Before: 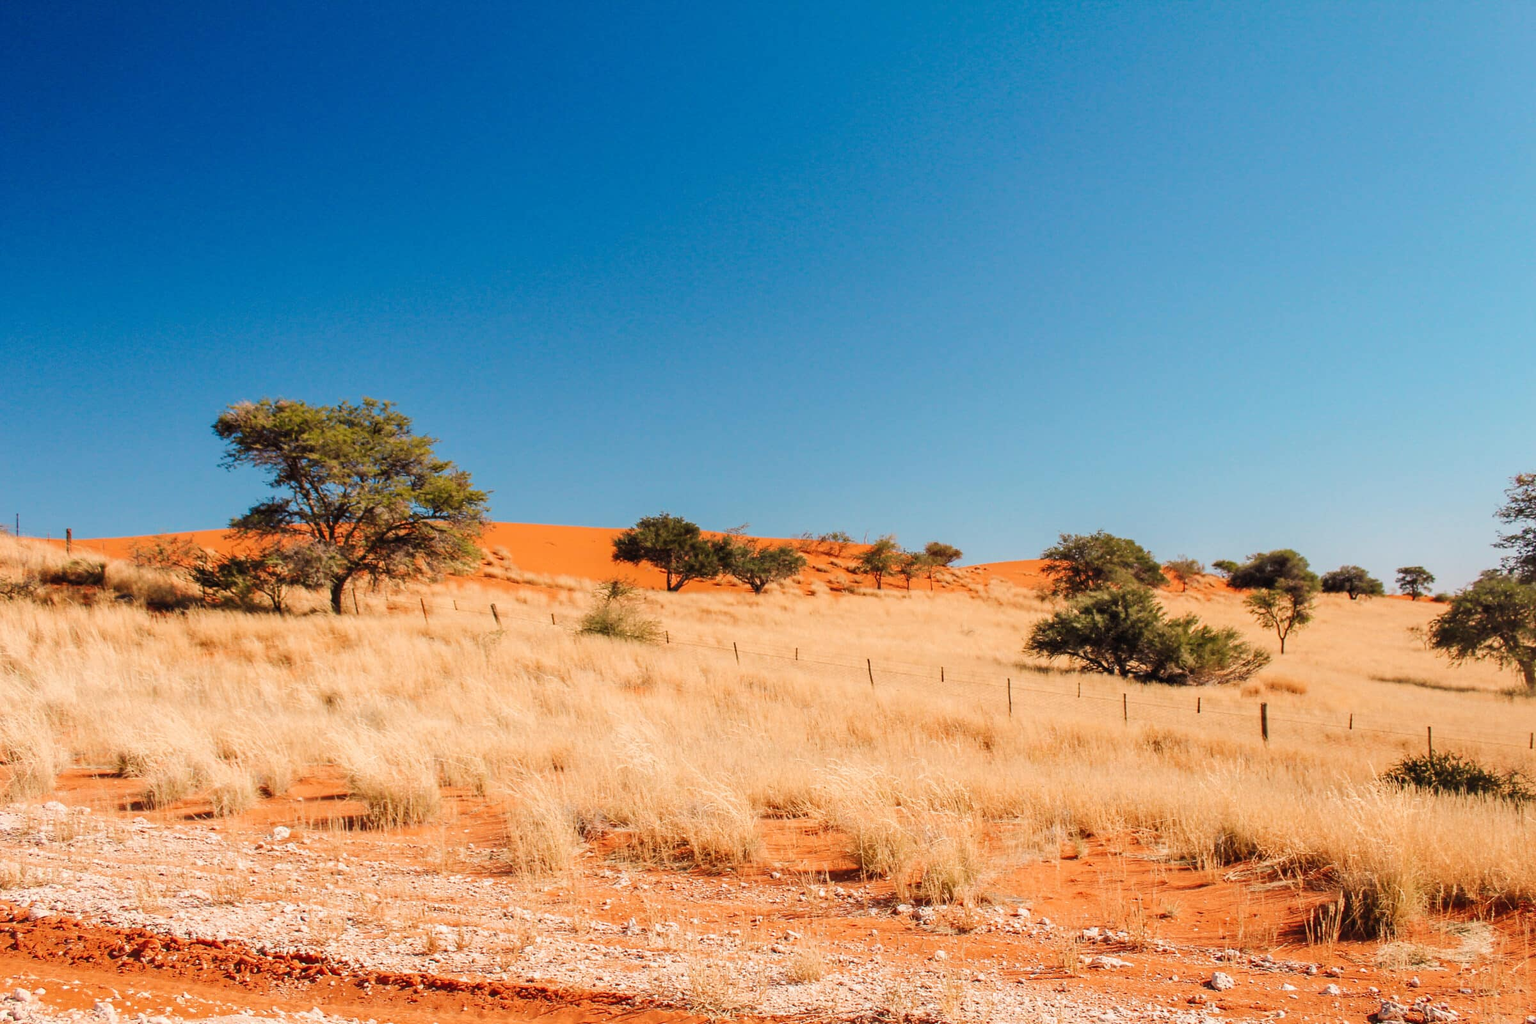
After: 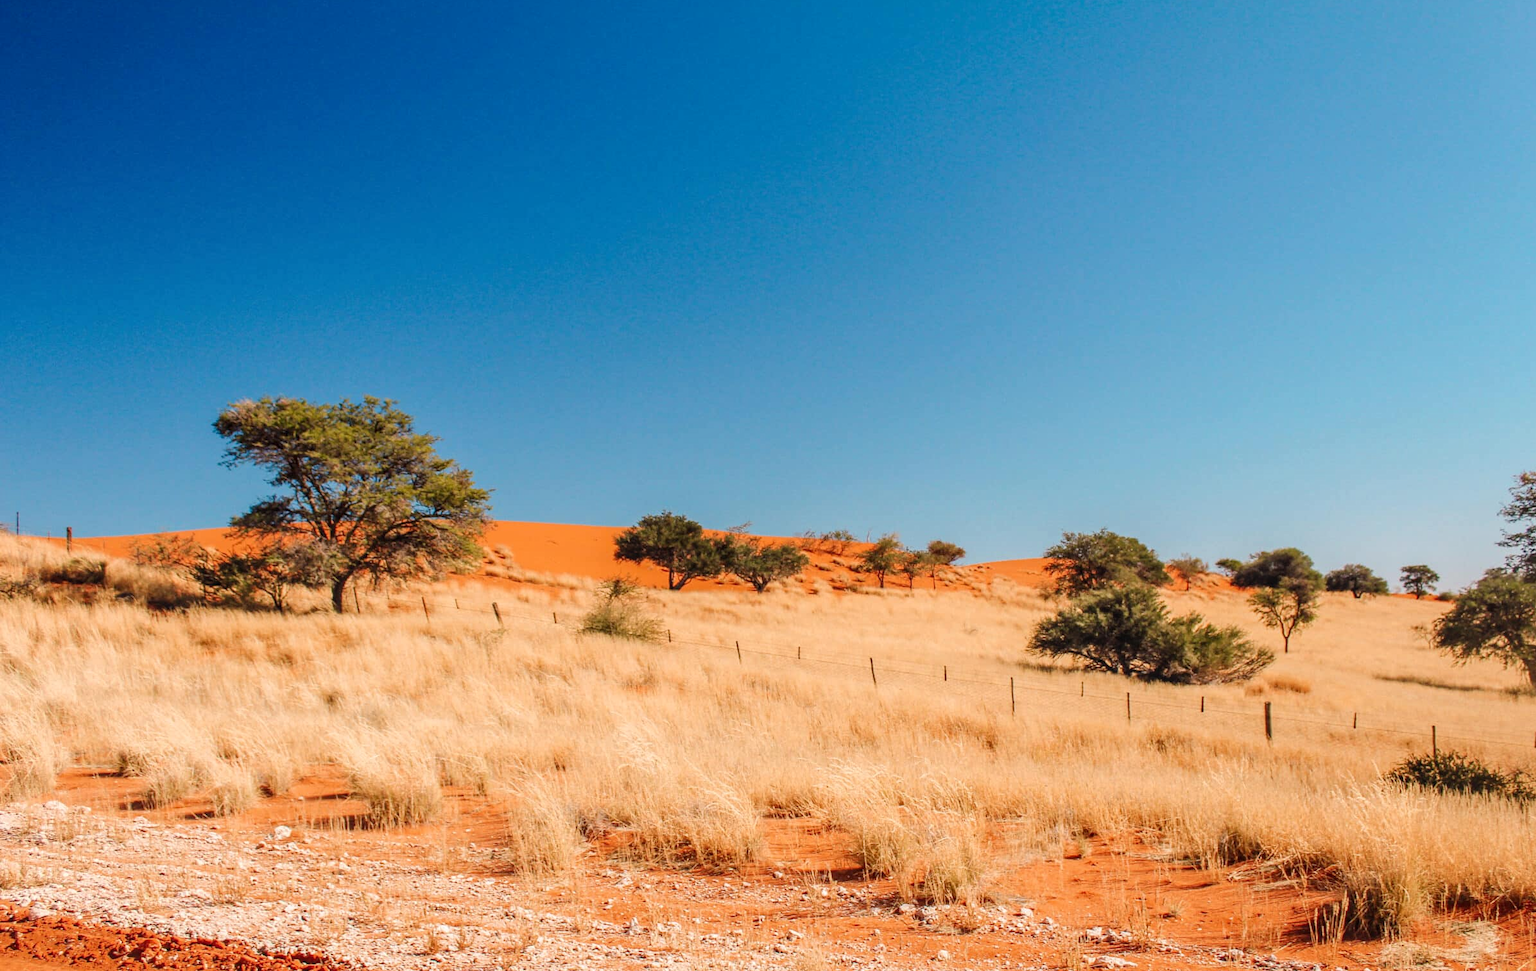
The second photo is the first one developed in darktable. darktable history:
local contrast: detail 114%
crop: top 0.342%, right 0.264%, bottom 5.013%
exposure: compensate highlight preservation false
